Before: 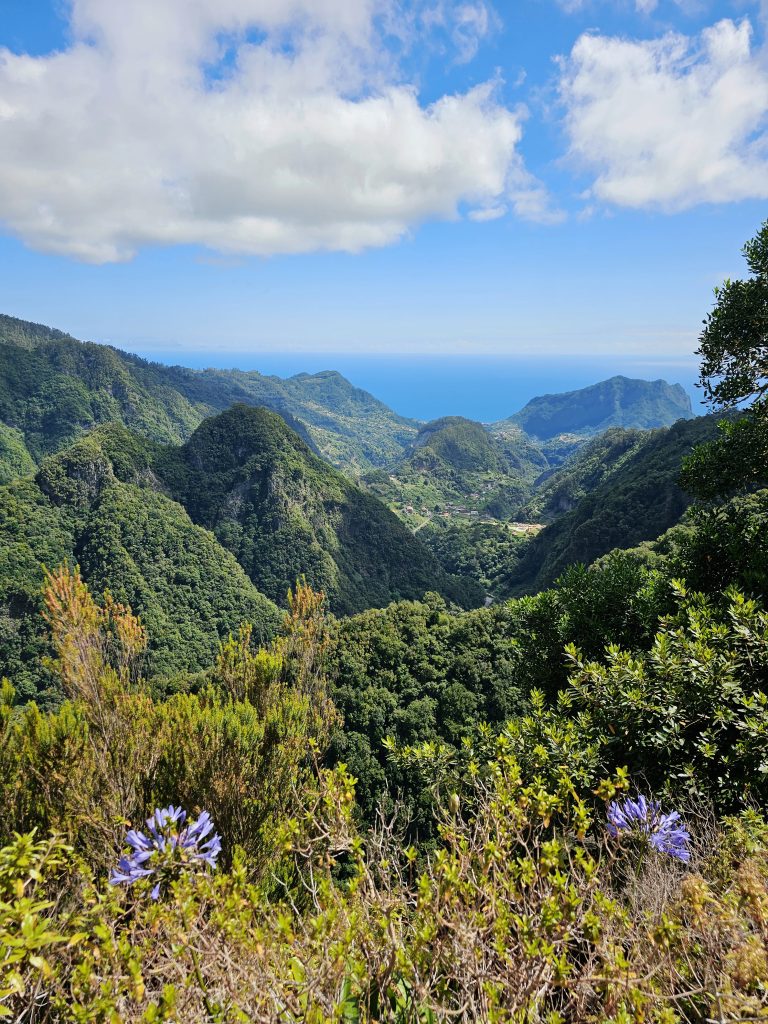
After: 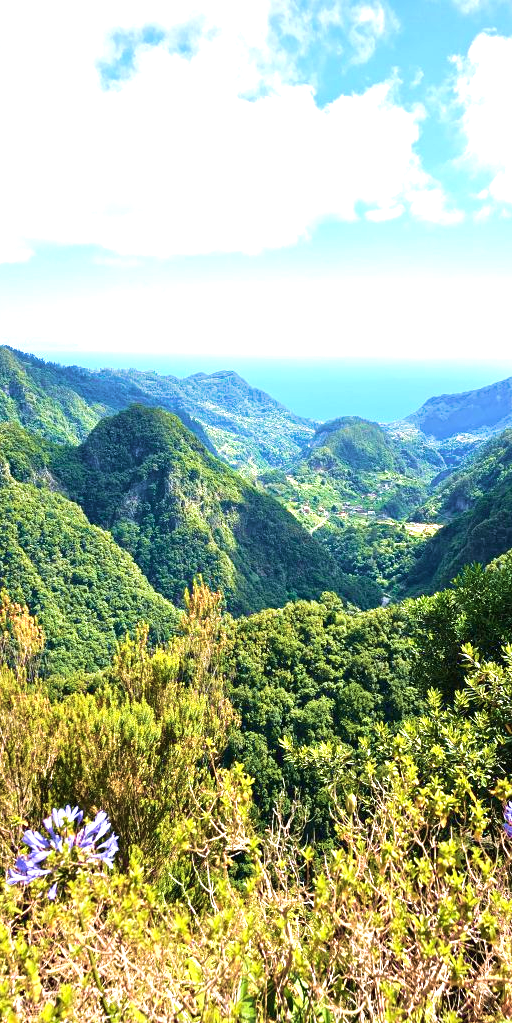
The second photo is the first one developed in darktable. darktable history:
crop and rotate: left 13.537%, right 19.796%
exposure: black level correction 0, exposure 1.2 EV, compensate highlight preservation false
velvia: strength 75%
